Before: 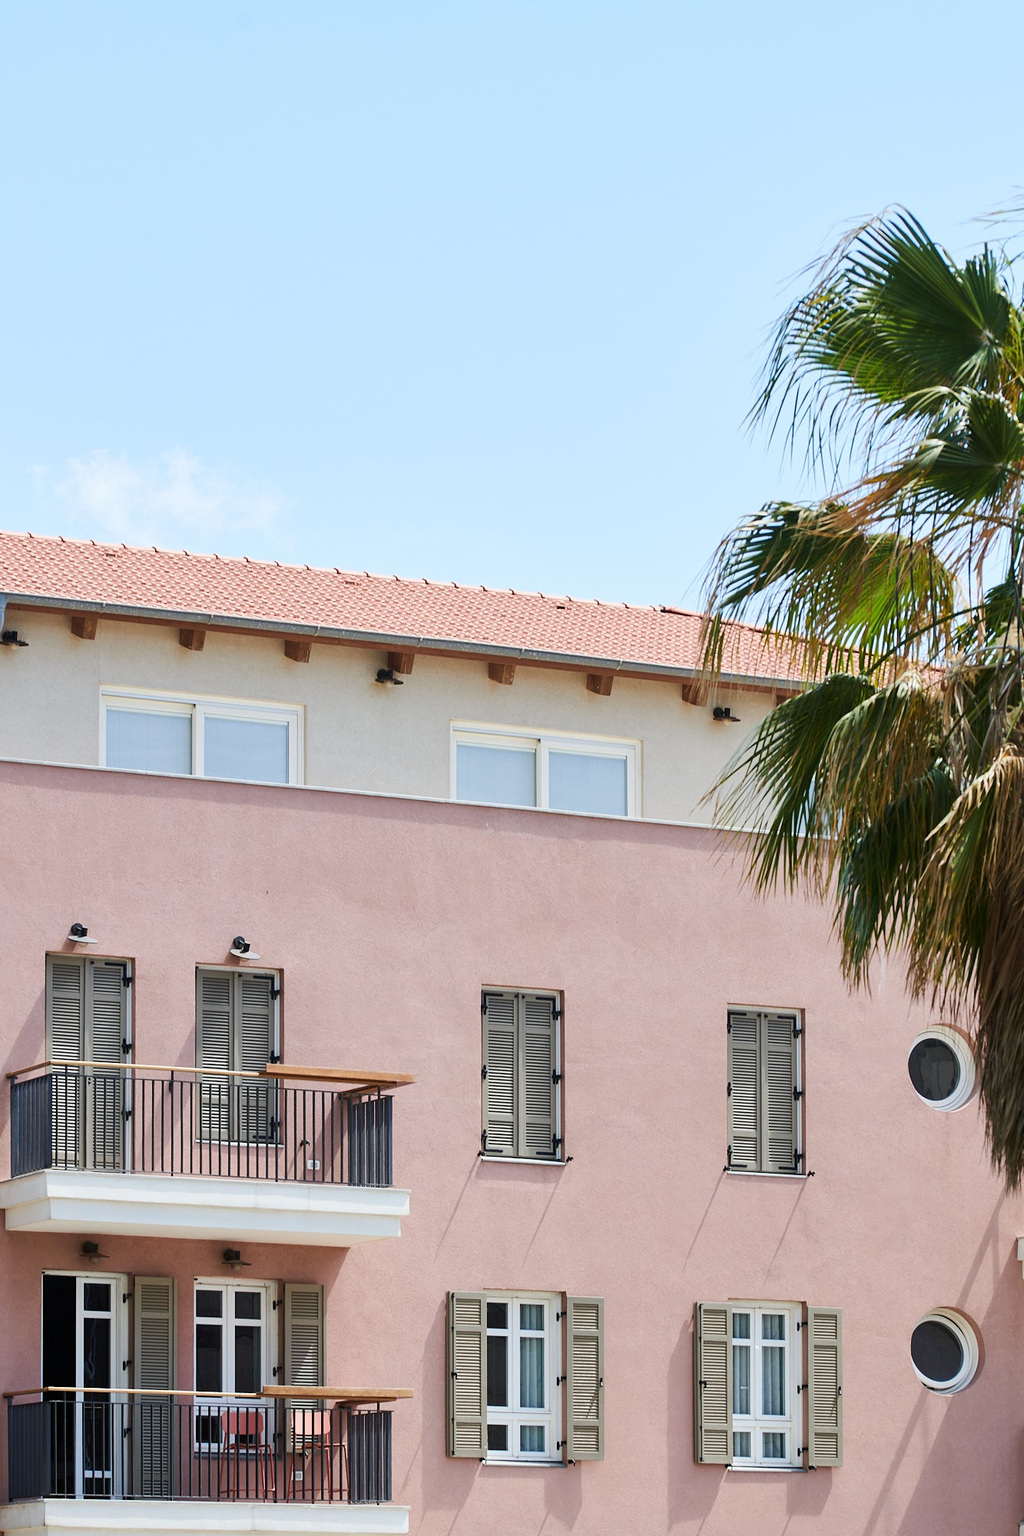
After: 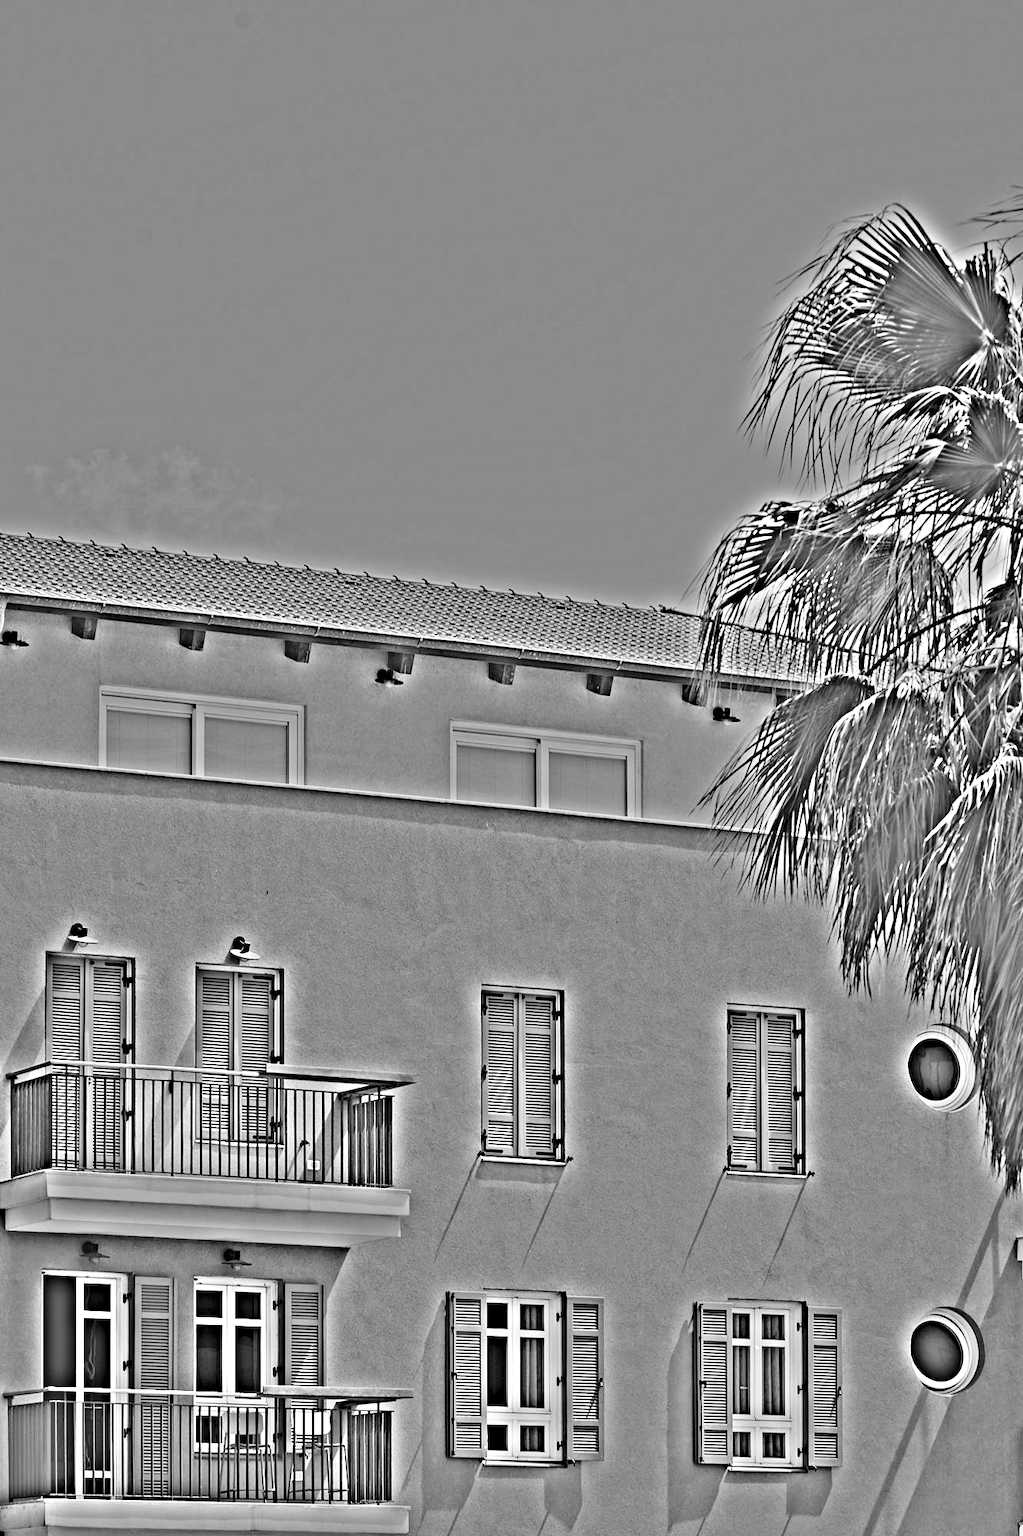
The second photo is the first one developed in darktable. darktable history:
tone curve: curves: ch0 [(0, 0) (0.004, 0.001) (0.133, 0.112) (0.325, 0.362) (0.832, 0.893) (1, 1)], color space Lab, linked channels, preserve colors none
highpass: on, module defaults
